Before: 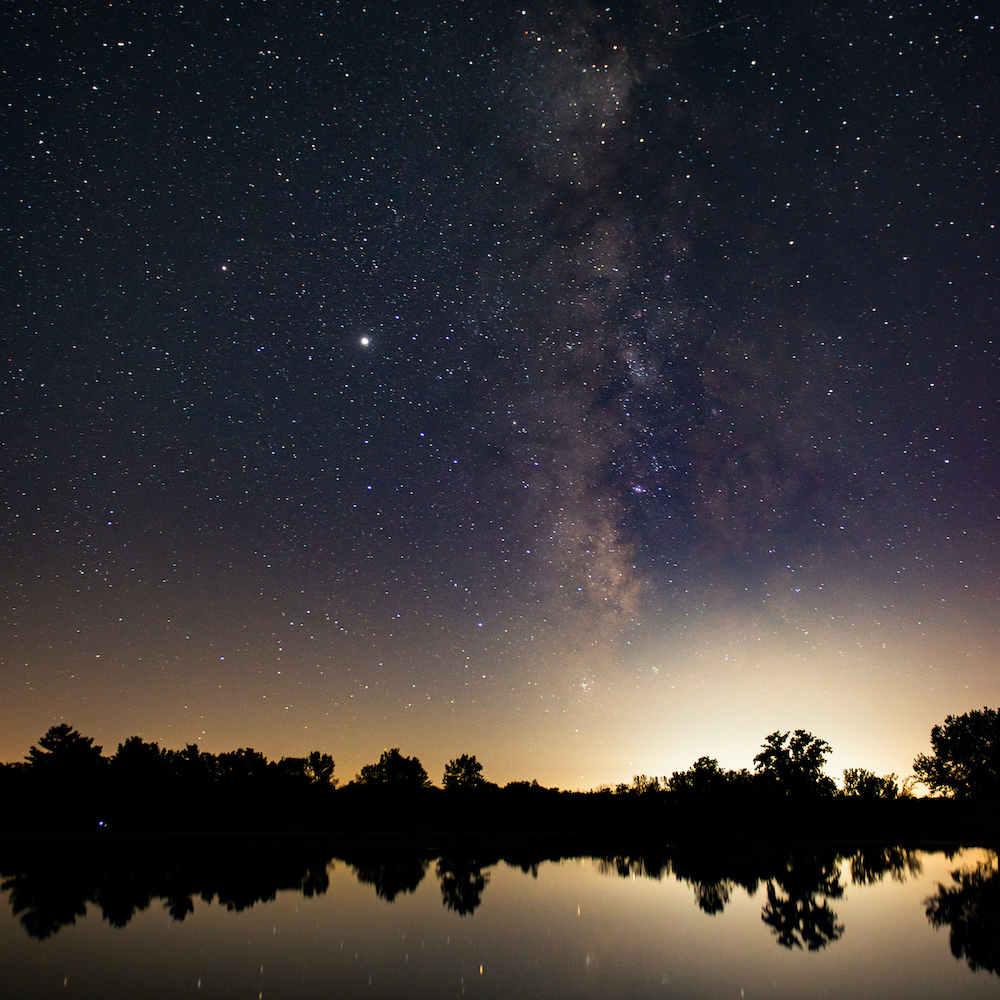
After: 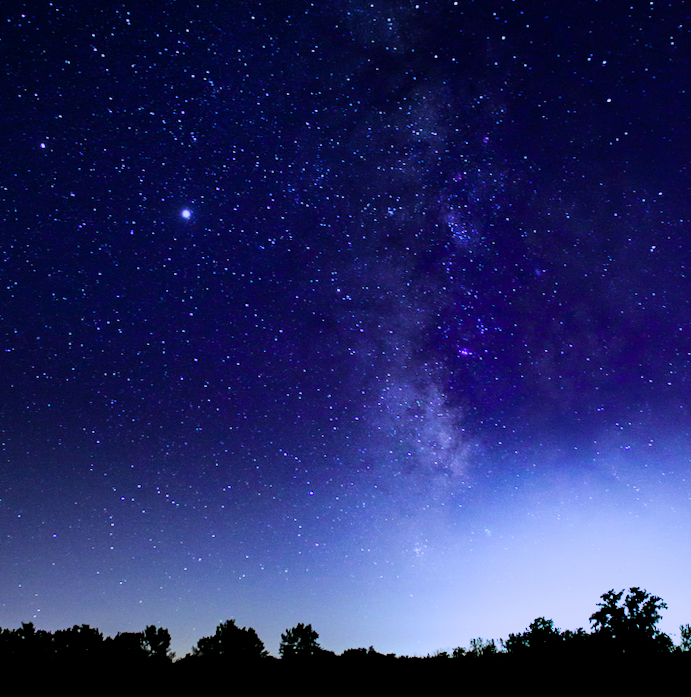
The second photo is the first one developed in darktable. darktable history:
color calibration: output R [0.948, 0.091, -0.04, 0], output G [-0.3, 1.384, -0.085, 0], output B [-0.108, 0.061, 1.08, 0], illuminant as shot in camera, x 0.484, y 0.43, temperature 2405.29 K
filmic rgb: black relative exposure -5 EV, white relative exposure 3.5 EV, hardness 3.19, contrast 1.2, highlights saturation mix -50%
crop and rotate: left 17.046%, top 10.659%, right 12.989%, bottom 14.553%
color correction: saturation 0.98
rotate and perspective: rotation -2°, crop left 0.022, crop right 0.978, crop top 0.049, crop bottom 0.951
